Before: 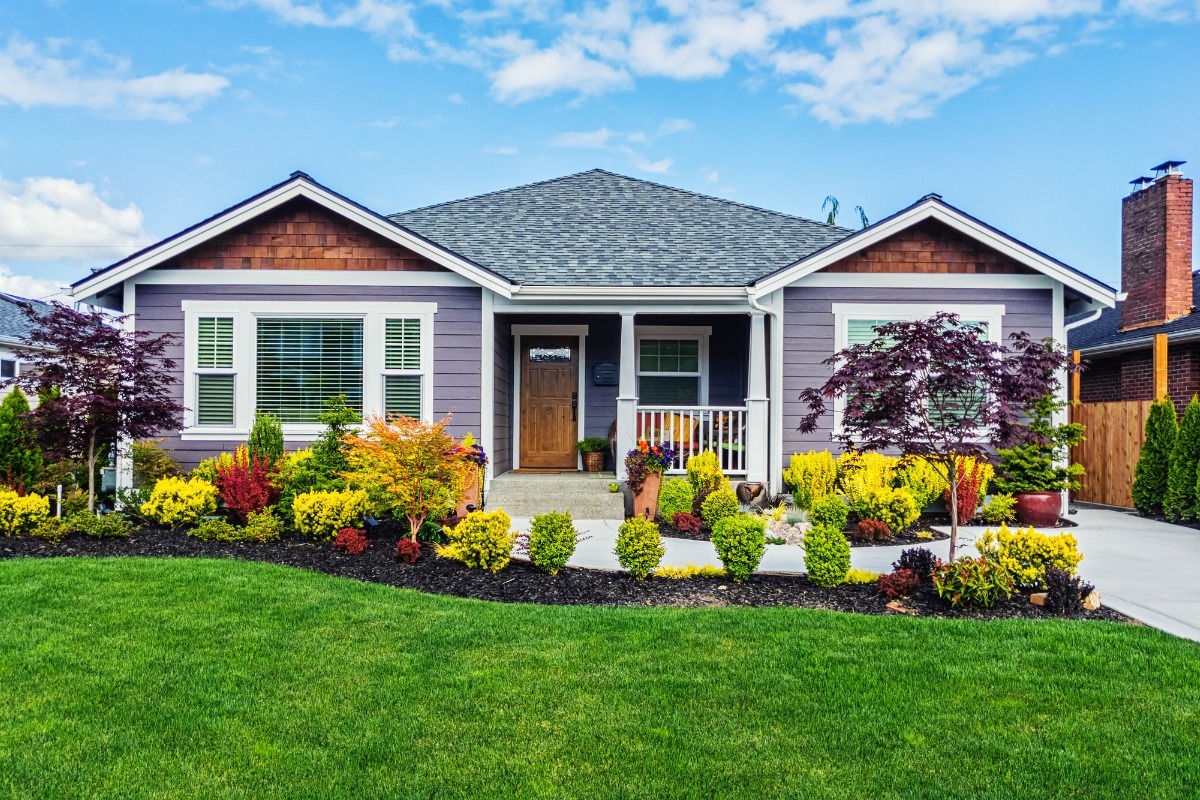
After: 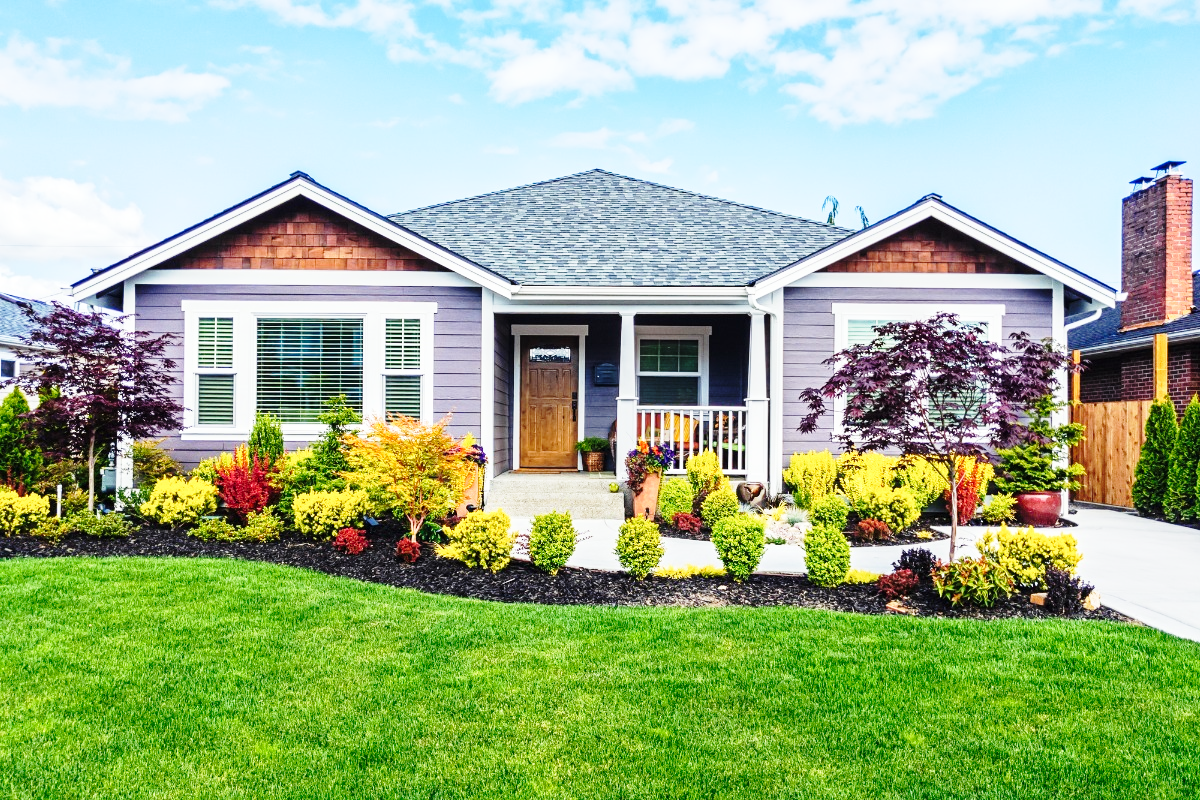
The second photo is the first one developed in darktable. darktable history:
base curve: curves: ch0 [(0, 0) (0.028, 0.03) (0.121, 0.232) (0.46, 0.748) (0.859, 0.968) (1, 1)], preserve colors none
contrast brightness saturation: saturation -0.051
exposure: exposure 0.129 EV, compensate highlight preservation false
